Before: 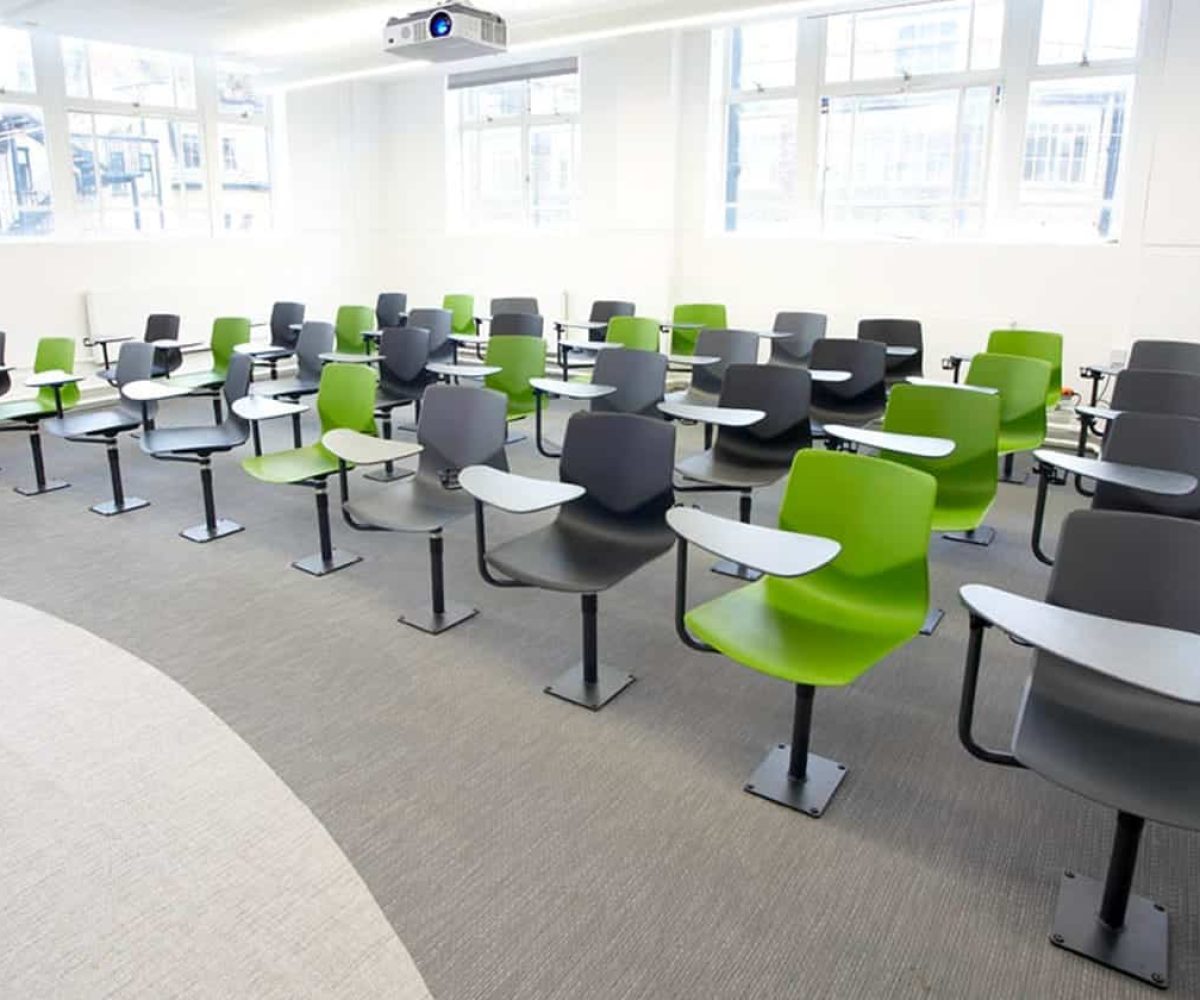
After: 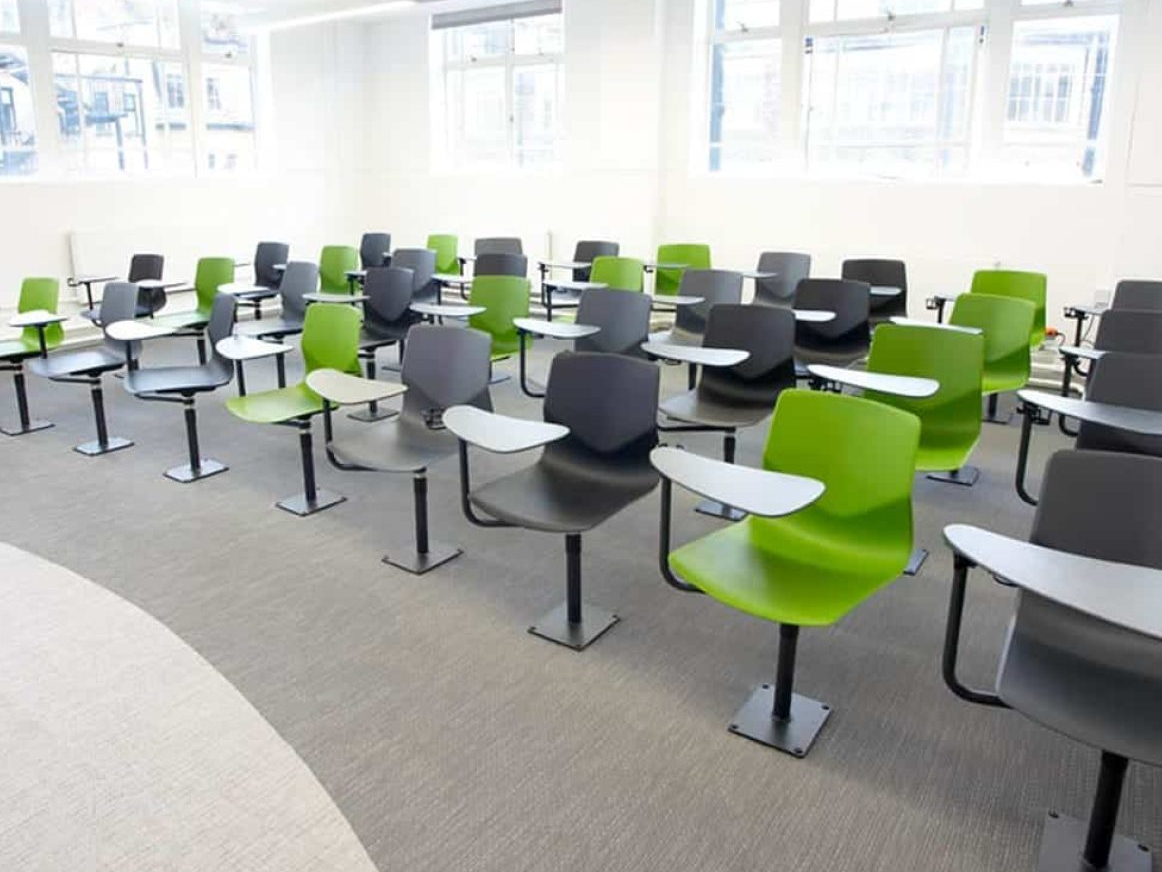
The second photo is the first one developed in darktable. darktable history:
contrast equalizer: y [[0.5 ×6], [0.5 ×6], [0.5, 0.5, 0.501, 0.545, 0.707, 0.863], [0 ×6], [0 ×6]]
crop: left 1.412%, top 6.09%, right 1.682%, bottom 6.682%
